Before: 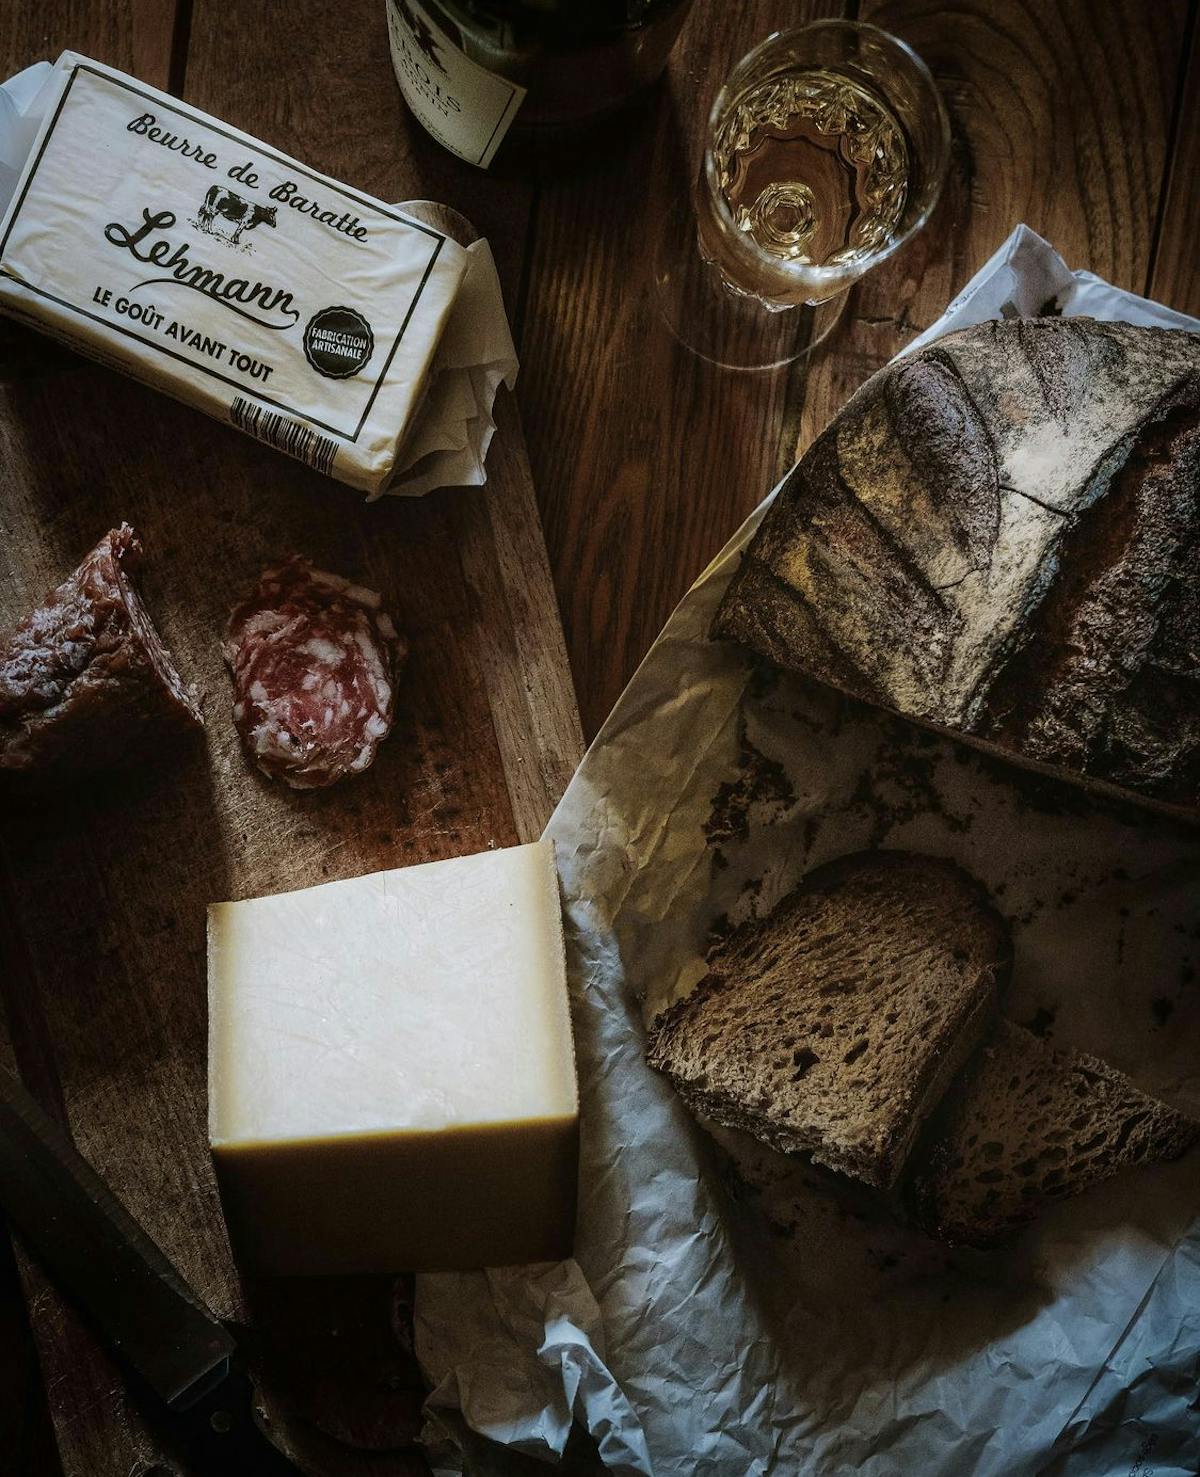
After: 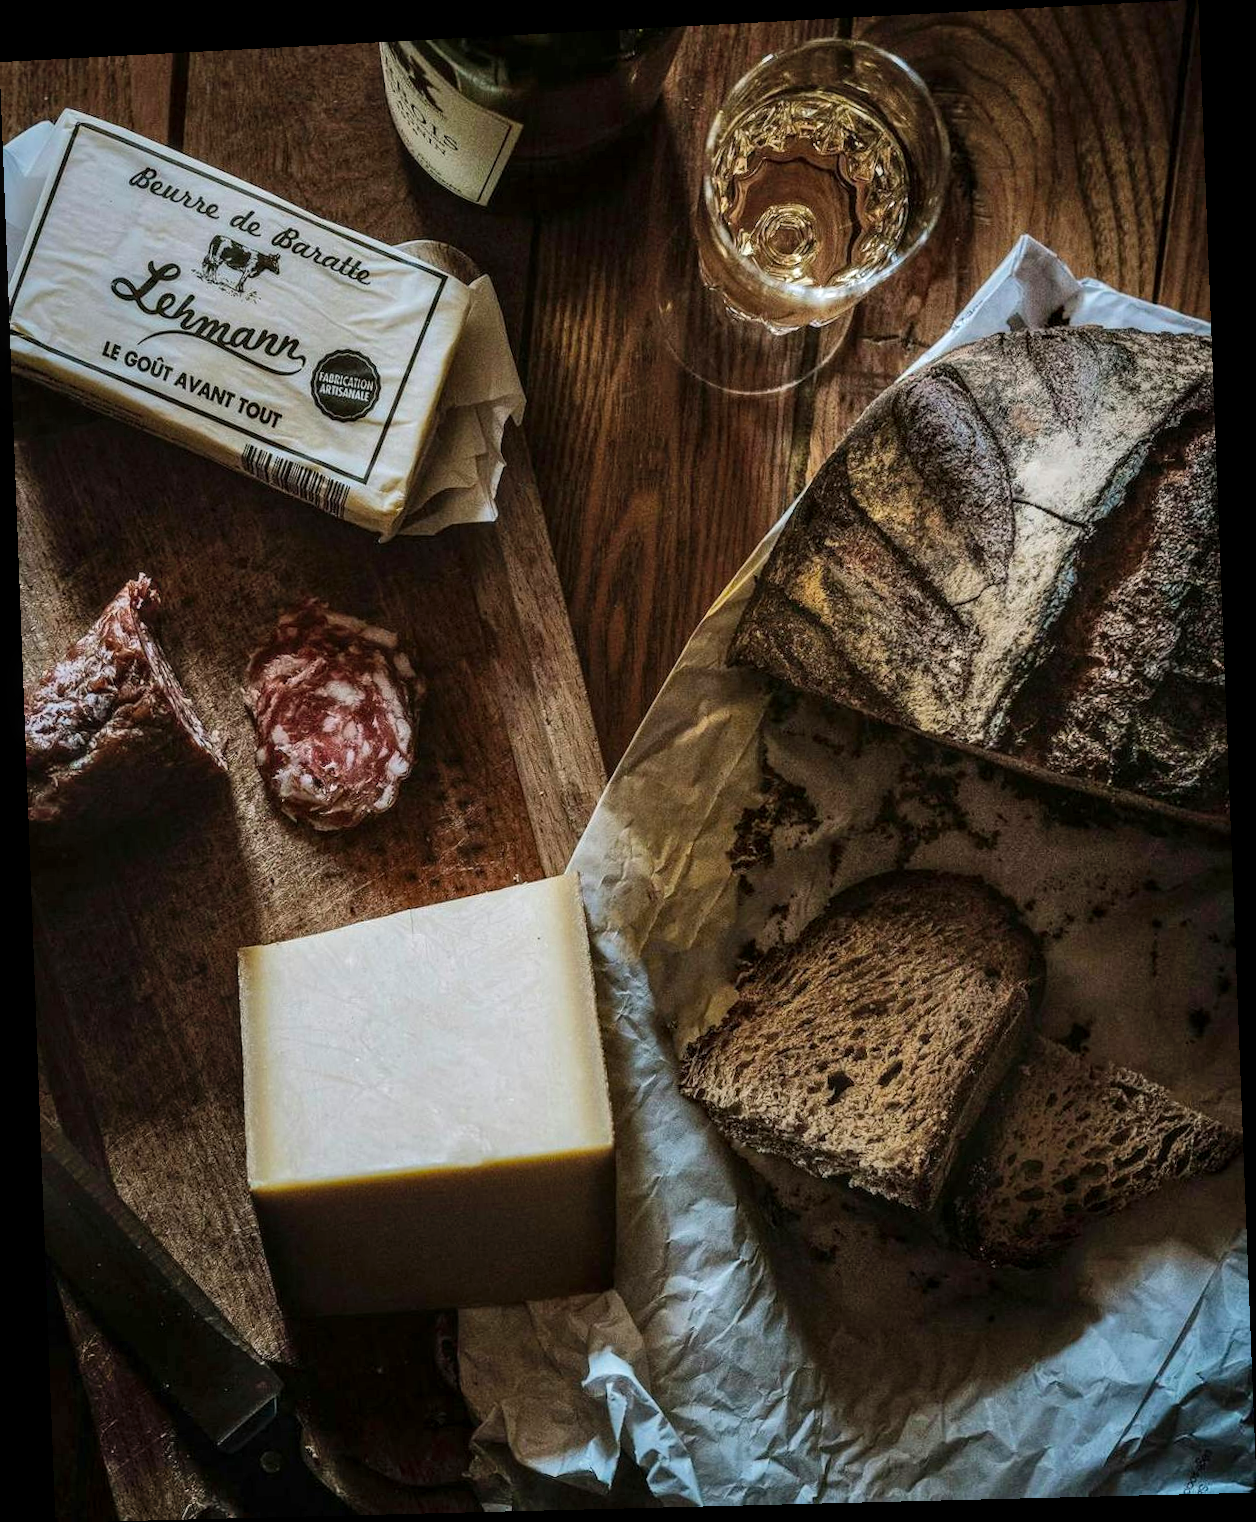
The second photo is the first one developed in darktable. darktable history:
rotate and perspective: rotation -2.22°, lens shift (horizontal) -0.022, automatic cropping off
local contrast: detail 130%
shadows and highlights: shadows 40, highlights -54, highlights color adjustment 46%, low approximation 0.01, soften with gaussian
